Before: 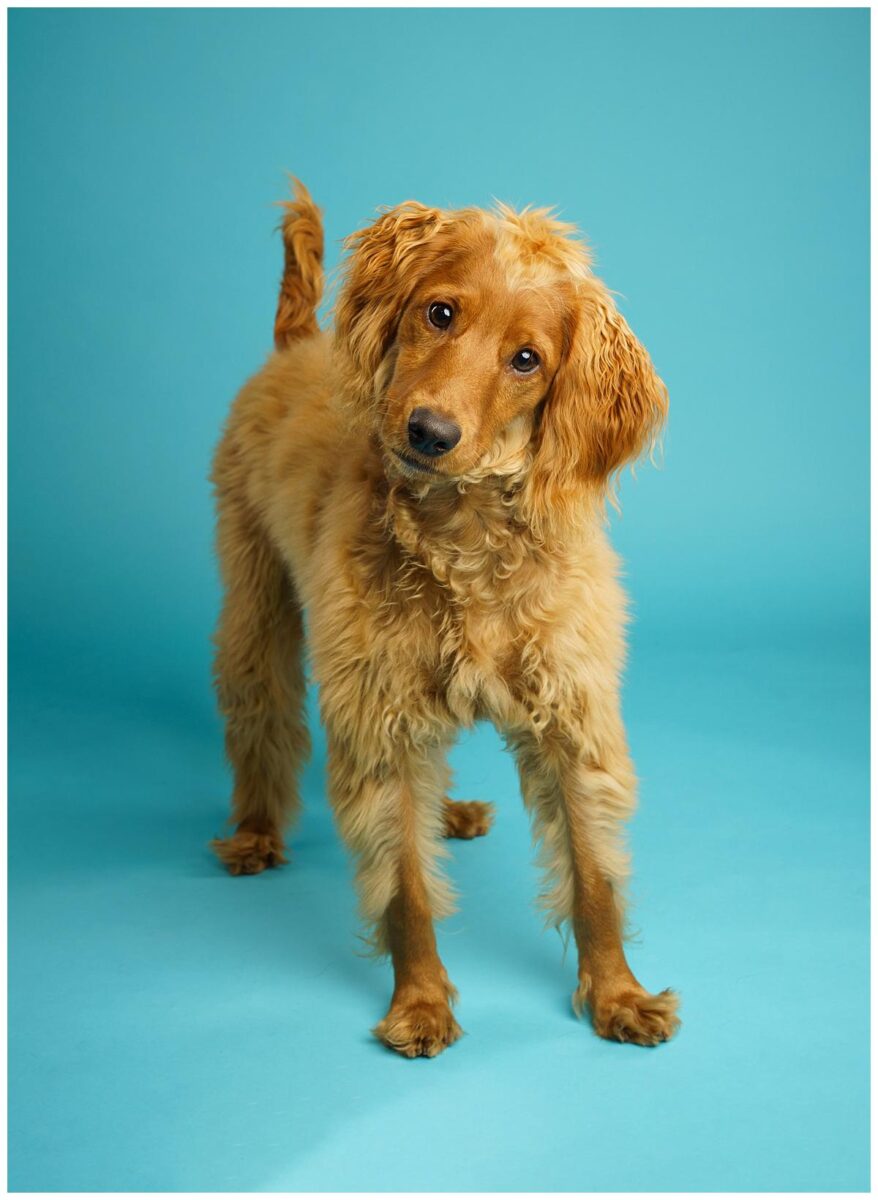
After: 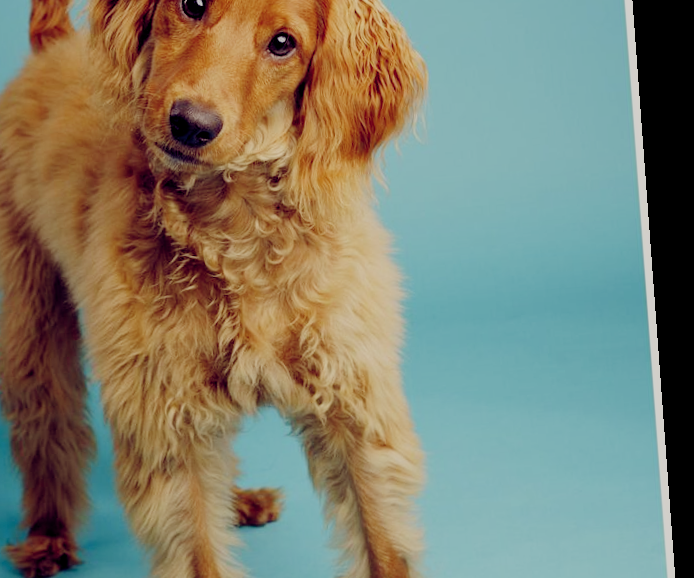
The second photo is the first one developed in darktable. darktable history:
crop and rotate: left 27.938%, top 27.046%, bottom 27.046%
filmic rgb: middle gray luminance 18%, black relative exposure -7.5 EV, white relative exposure 8.5 EV, threshold 6 EV, target black luminance 0%, hardness 2.23, latitude 18.37%, contrast 0.878, highlights saturation mix 5%, shadows ↔ highlights balance 10.15%, add noise in highlights 0, preserve chrominance no, color science v3 (2019), use custom middle-gray values true, iterations of high-quality reconstruction 0, contrast in highlights soft, enable highlight reconstruction true
rotate and perspective: rotation -4.25°, automatic cropping off
color balance: lift [1.001, 0.997, 0.99, 1.01], gamma [1.007, 1, 0.975, 1.025], gain [1, 1.065, 1.052, 0.935], contrast 13.25%
